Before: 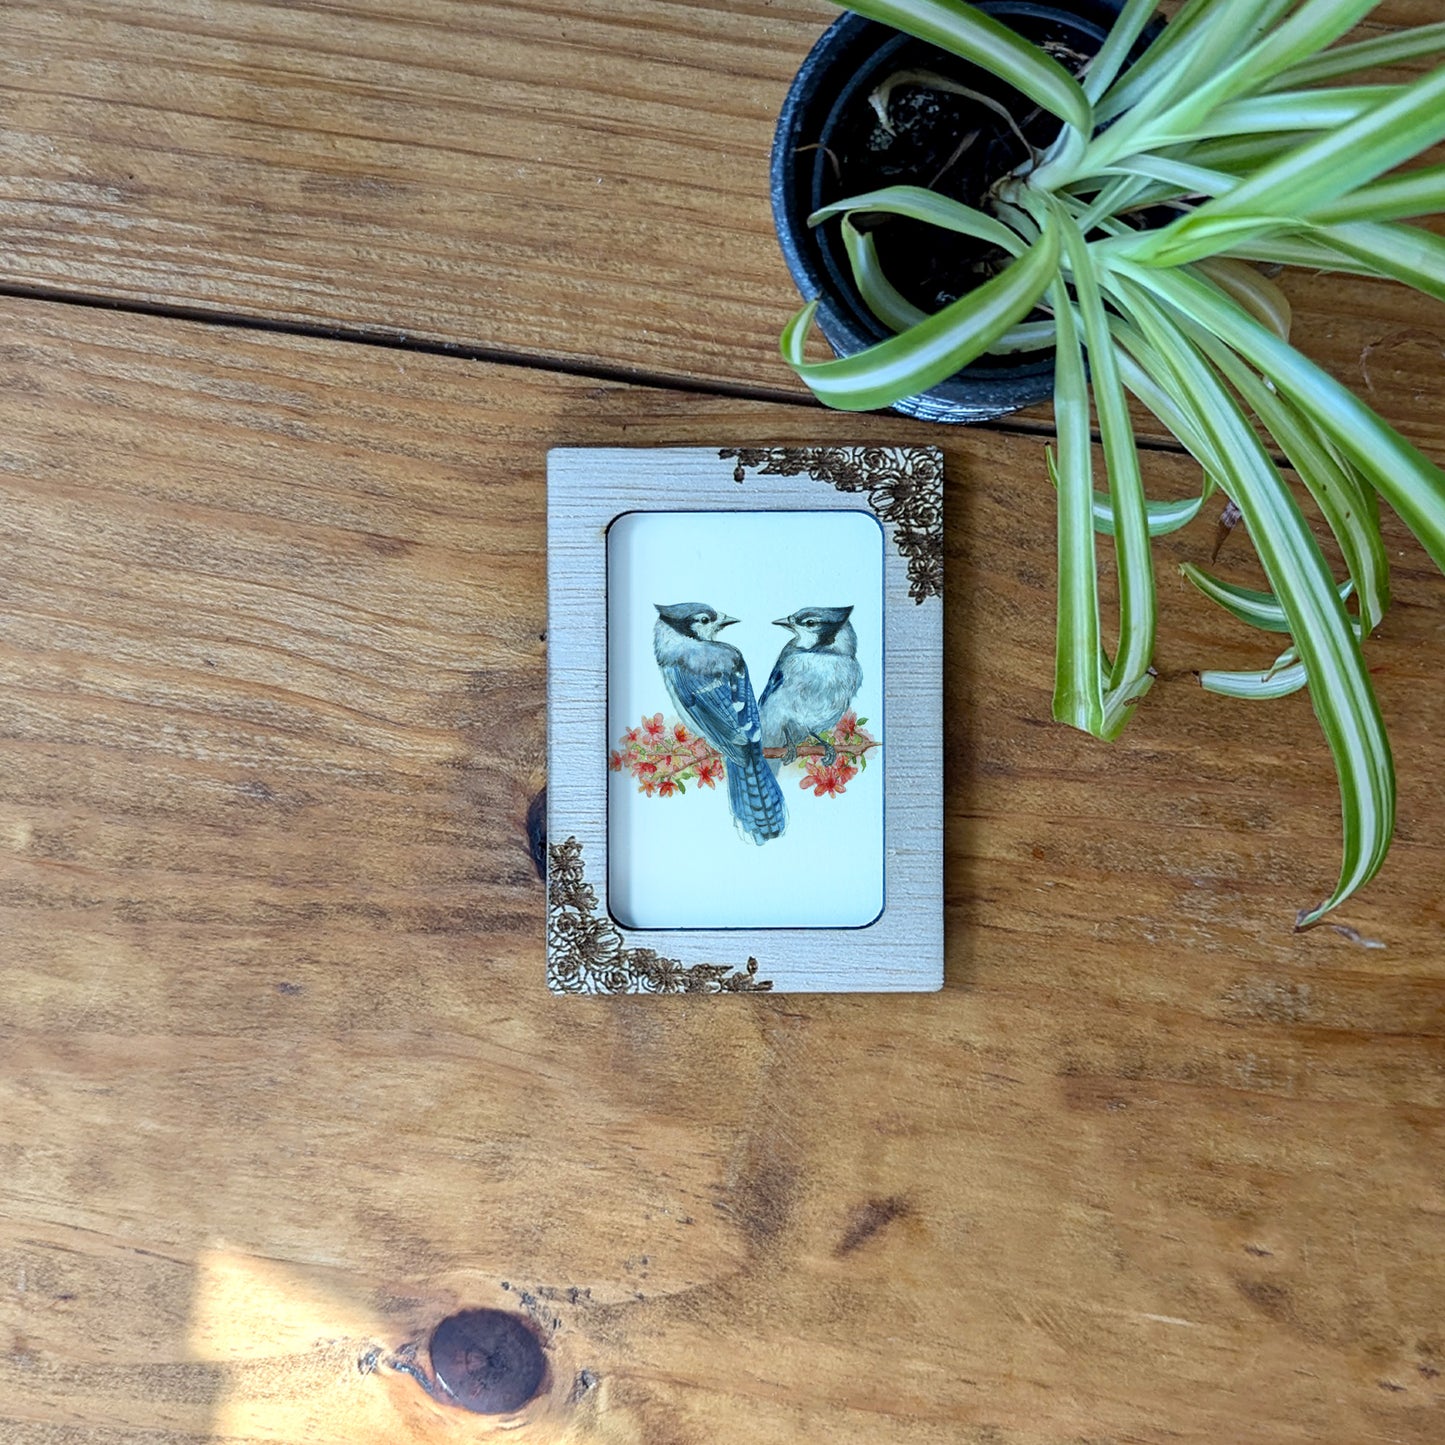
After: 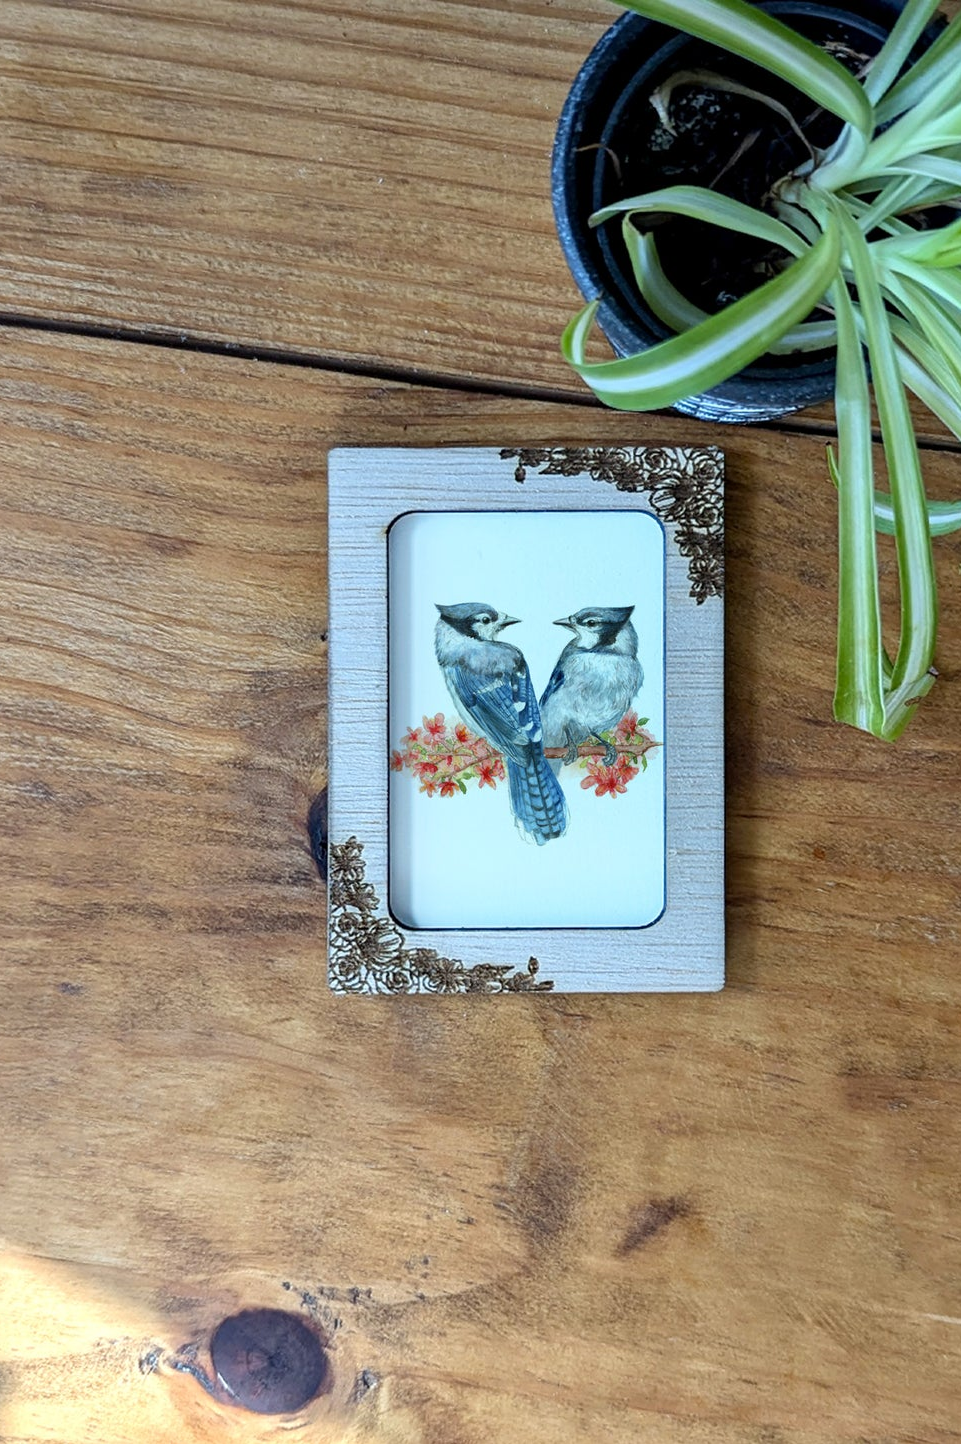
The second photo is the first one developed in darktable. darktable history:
crop and rotate: left 15.188%, right 18.28%
